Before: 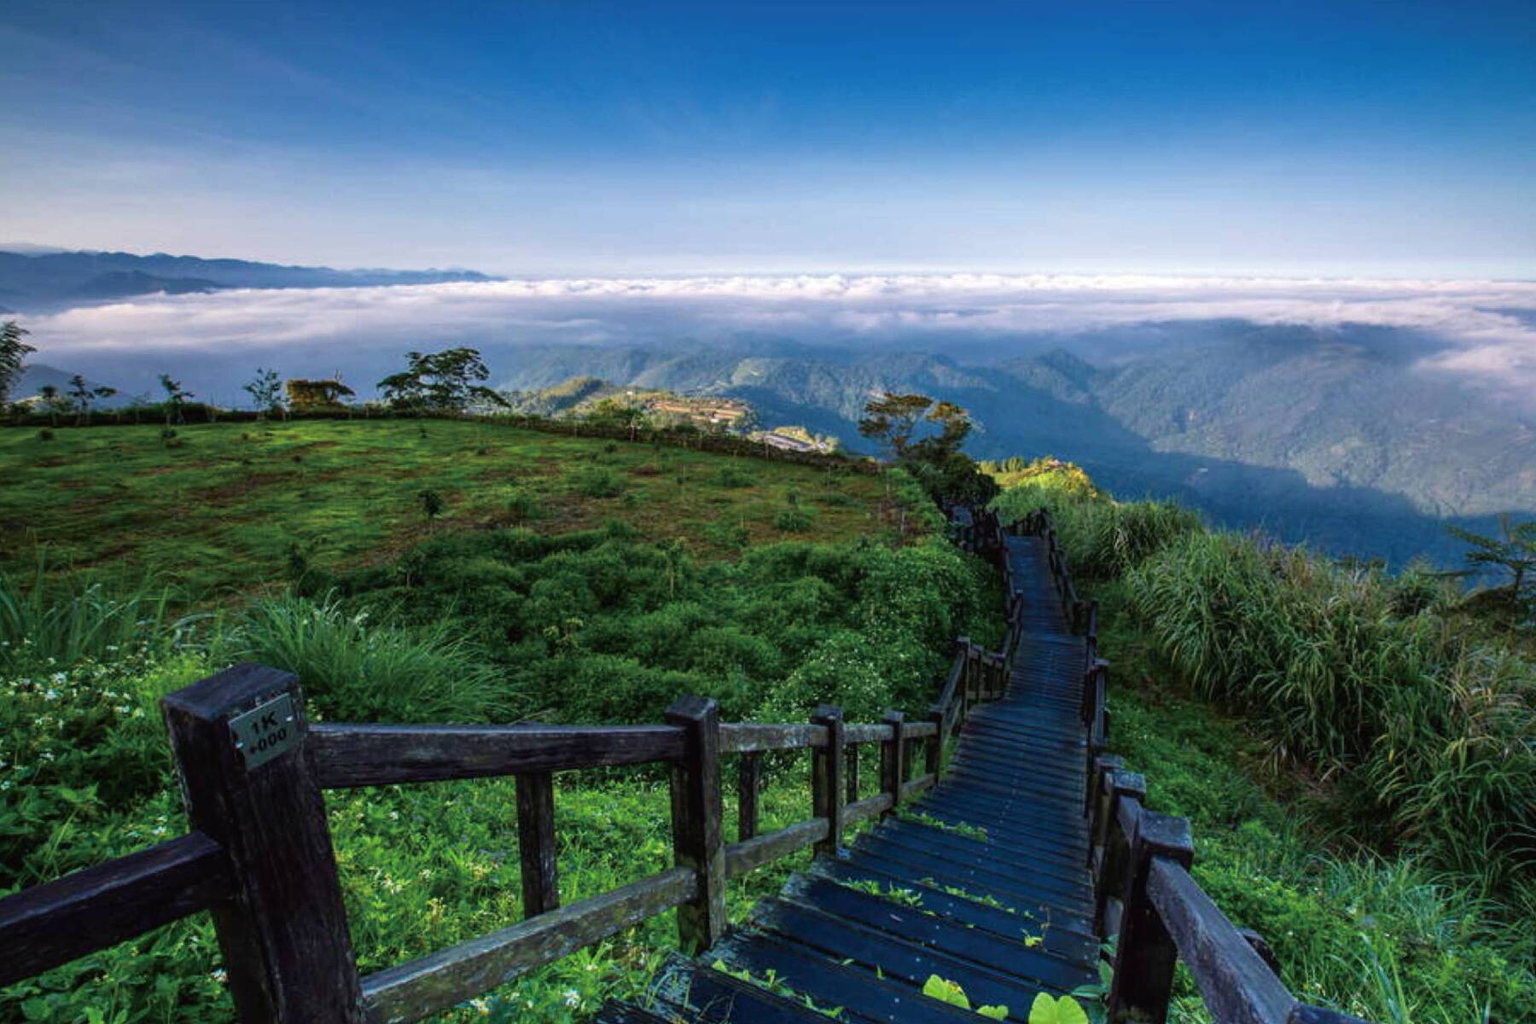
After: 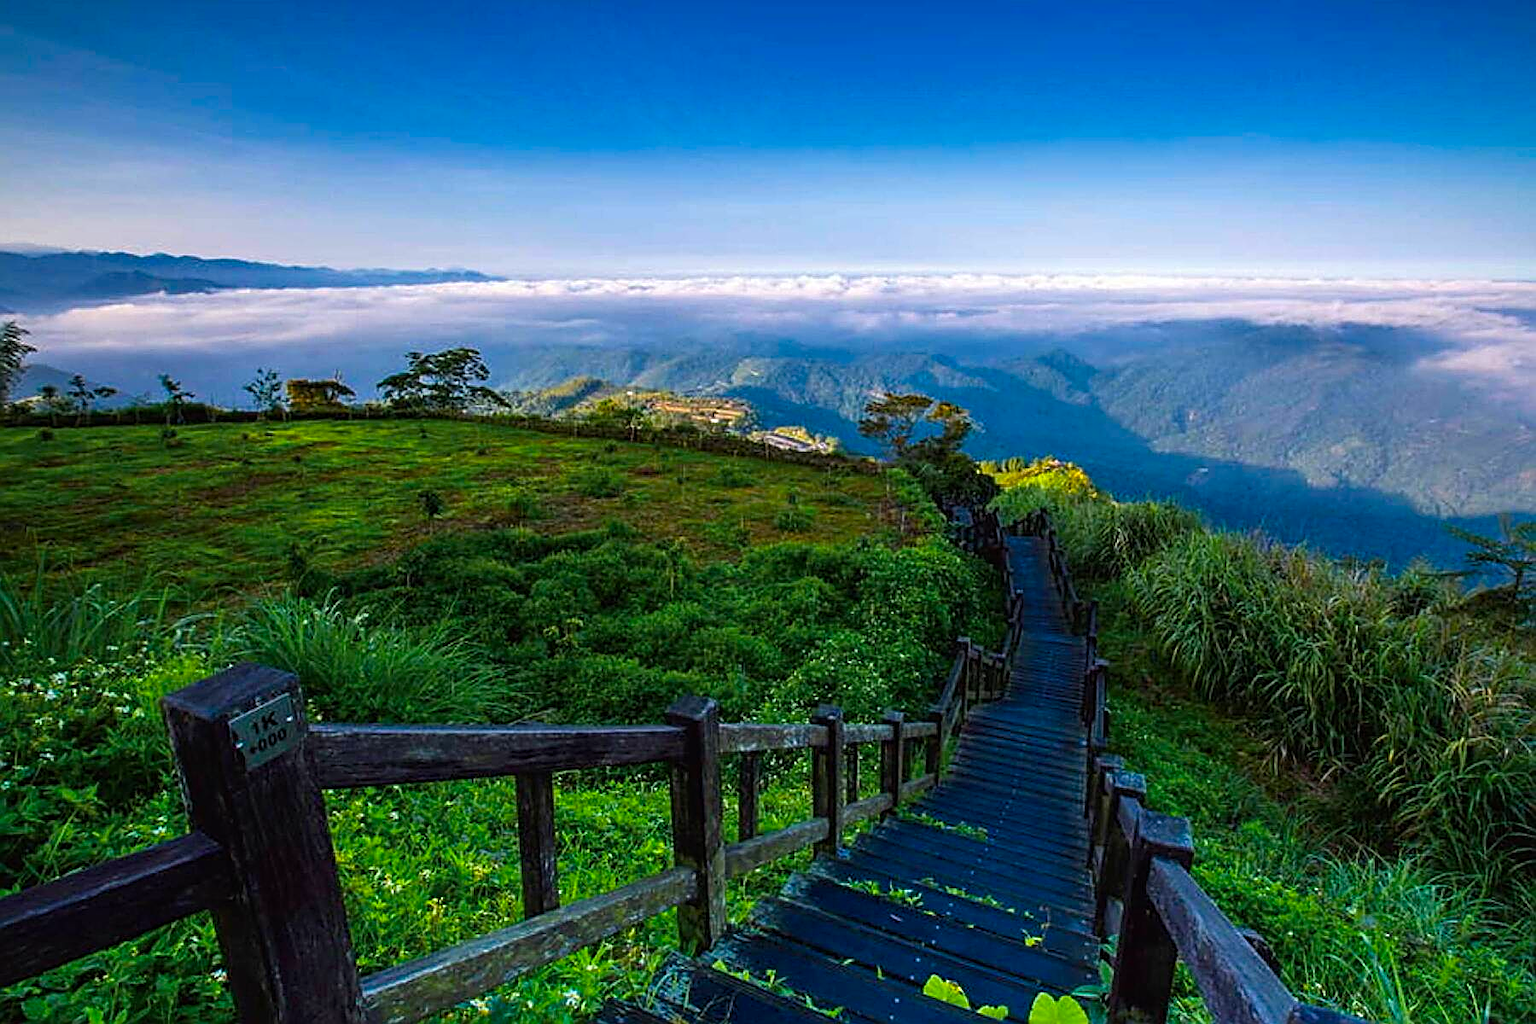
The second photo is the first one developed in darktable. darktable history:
sharpen: amount 1
color balance rgb: linear chroma grading › global chroma 15%, perceptual saturation grading › global saturation 30%
levels: mode automatic, gray 50.8%
